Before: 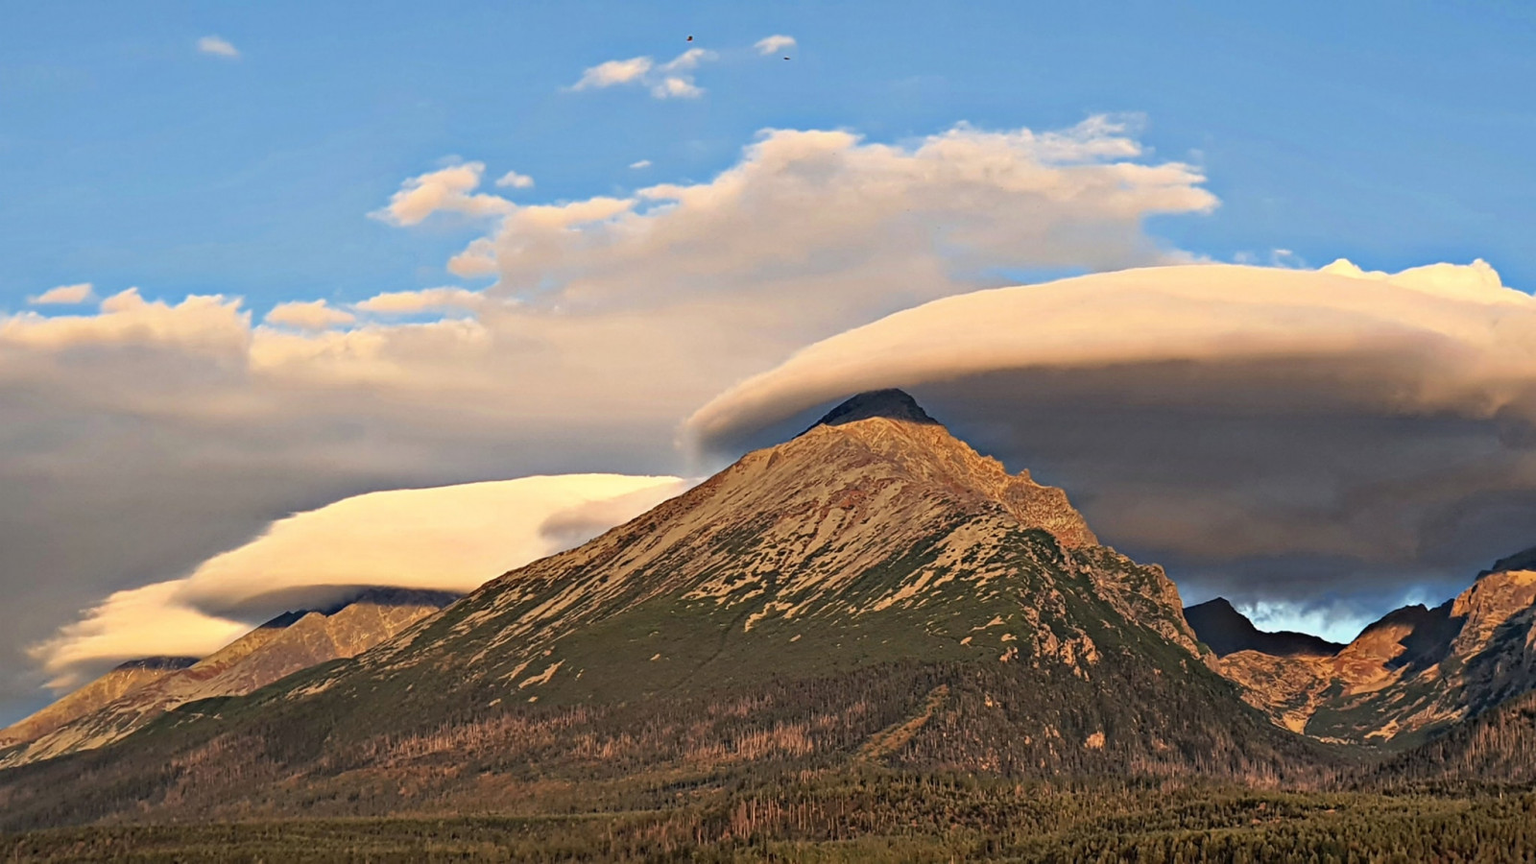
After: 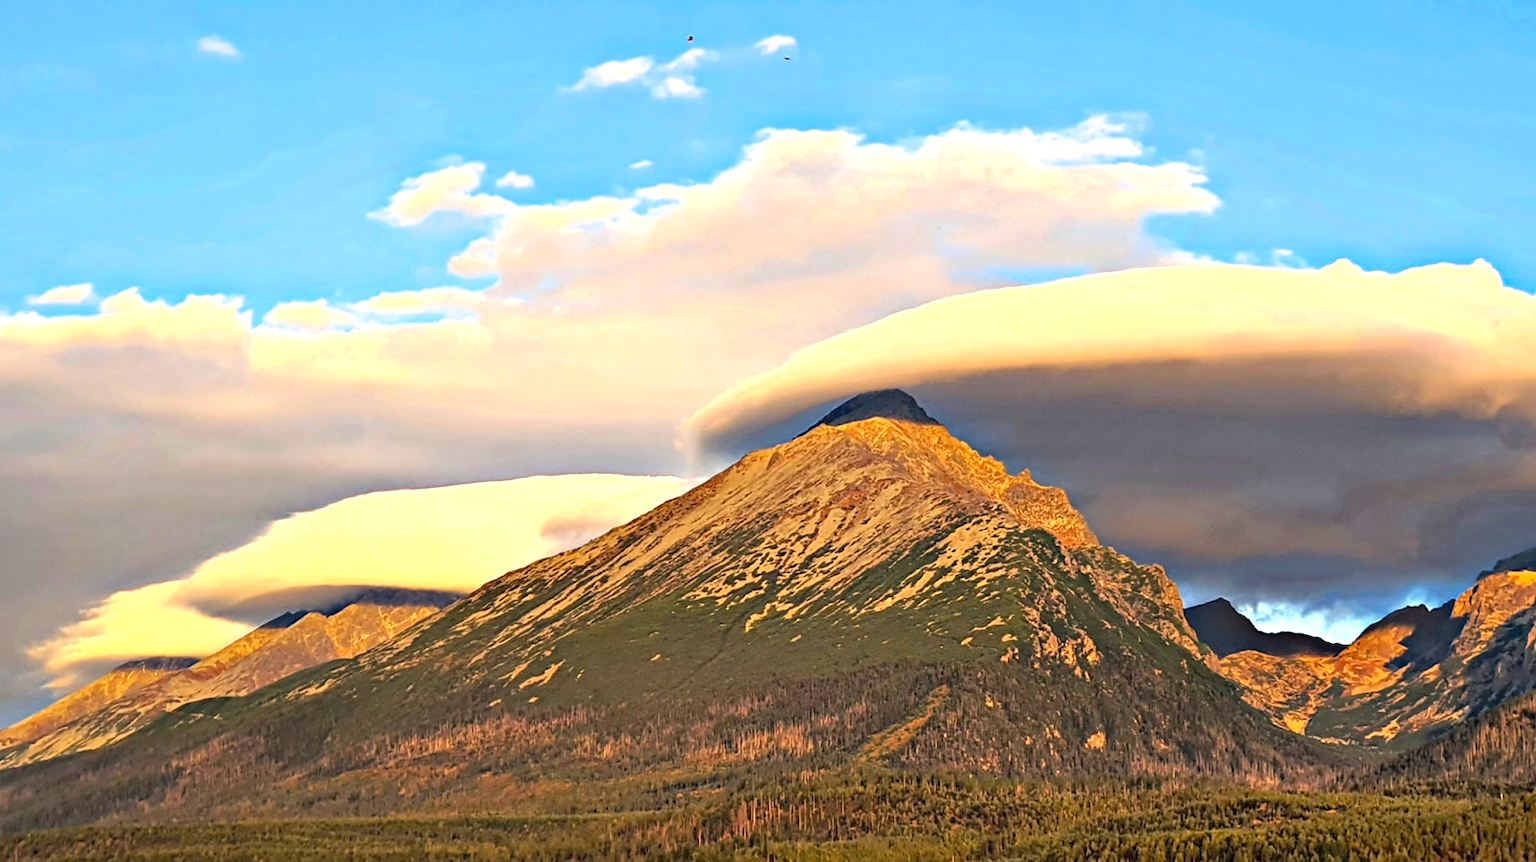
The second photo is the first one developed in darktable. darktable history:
exposure: exposure 0.785 EV, compensate highlight preservation false
color balance rgb: linear chroma grading › global chroma 8.33%, perceptual saturation grading › global saturation 18.52%, global vibrance 7.87%
crop: top 0.05%, bottom 0.098%
